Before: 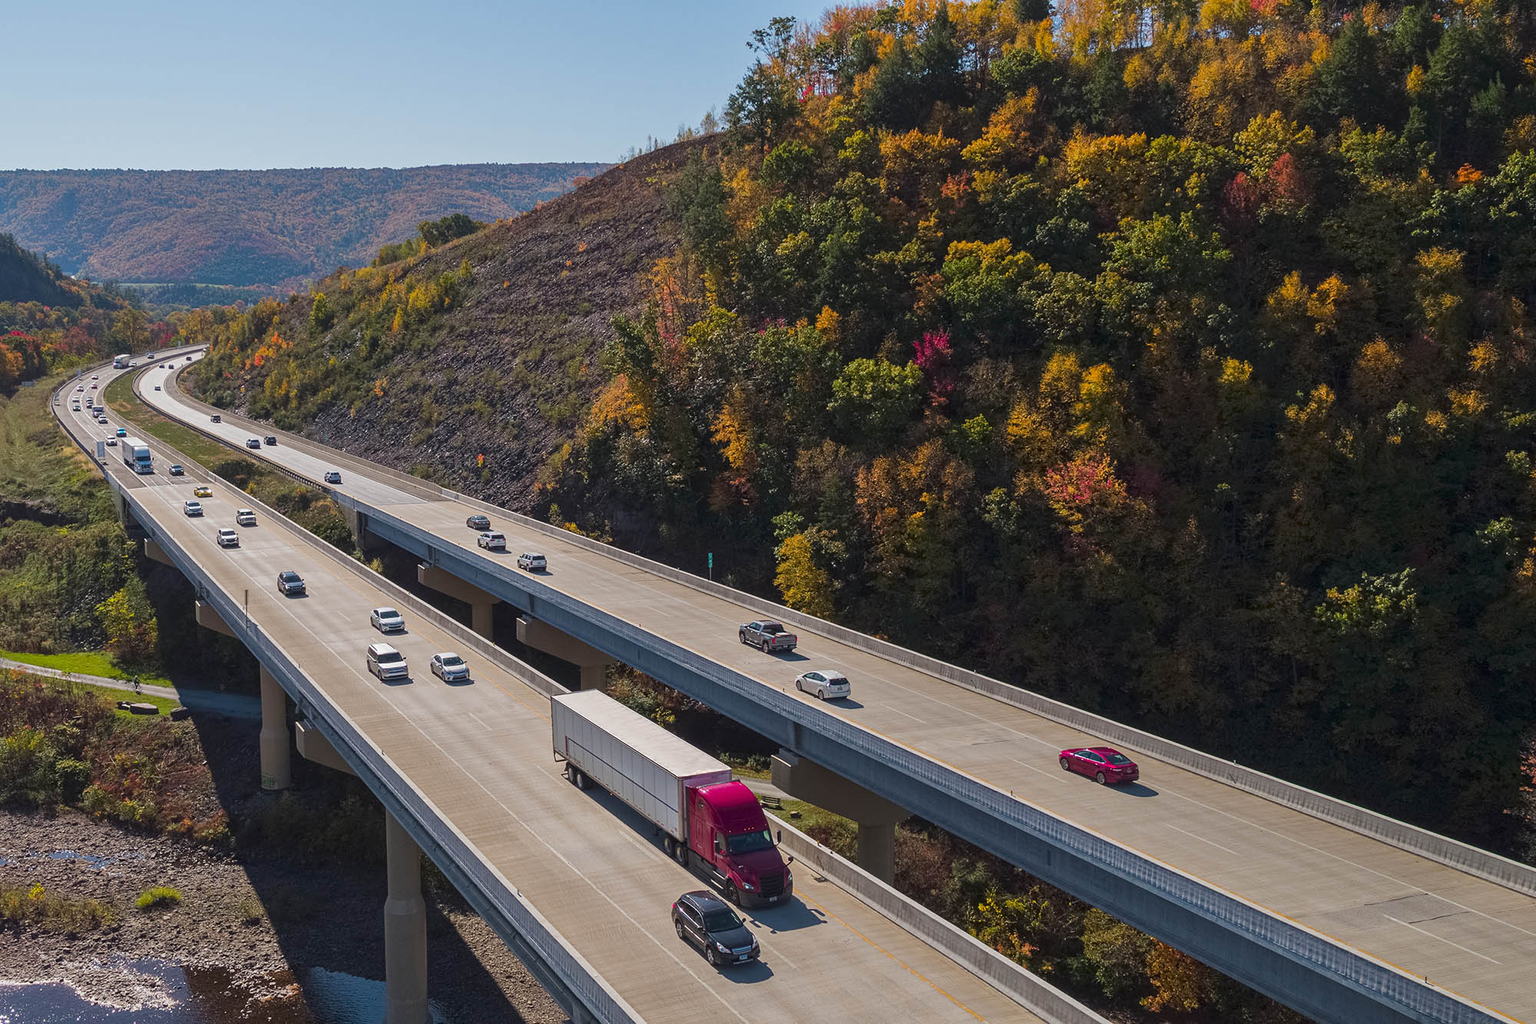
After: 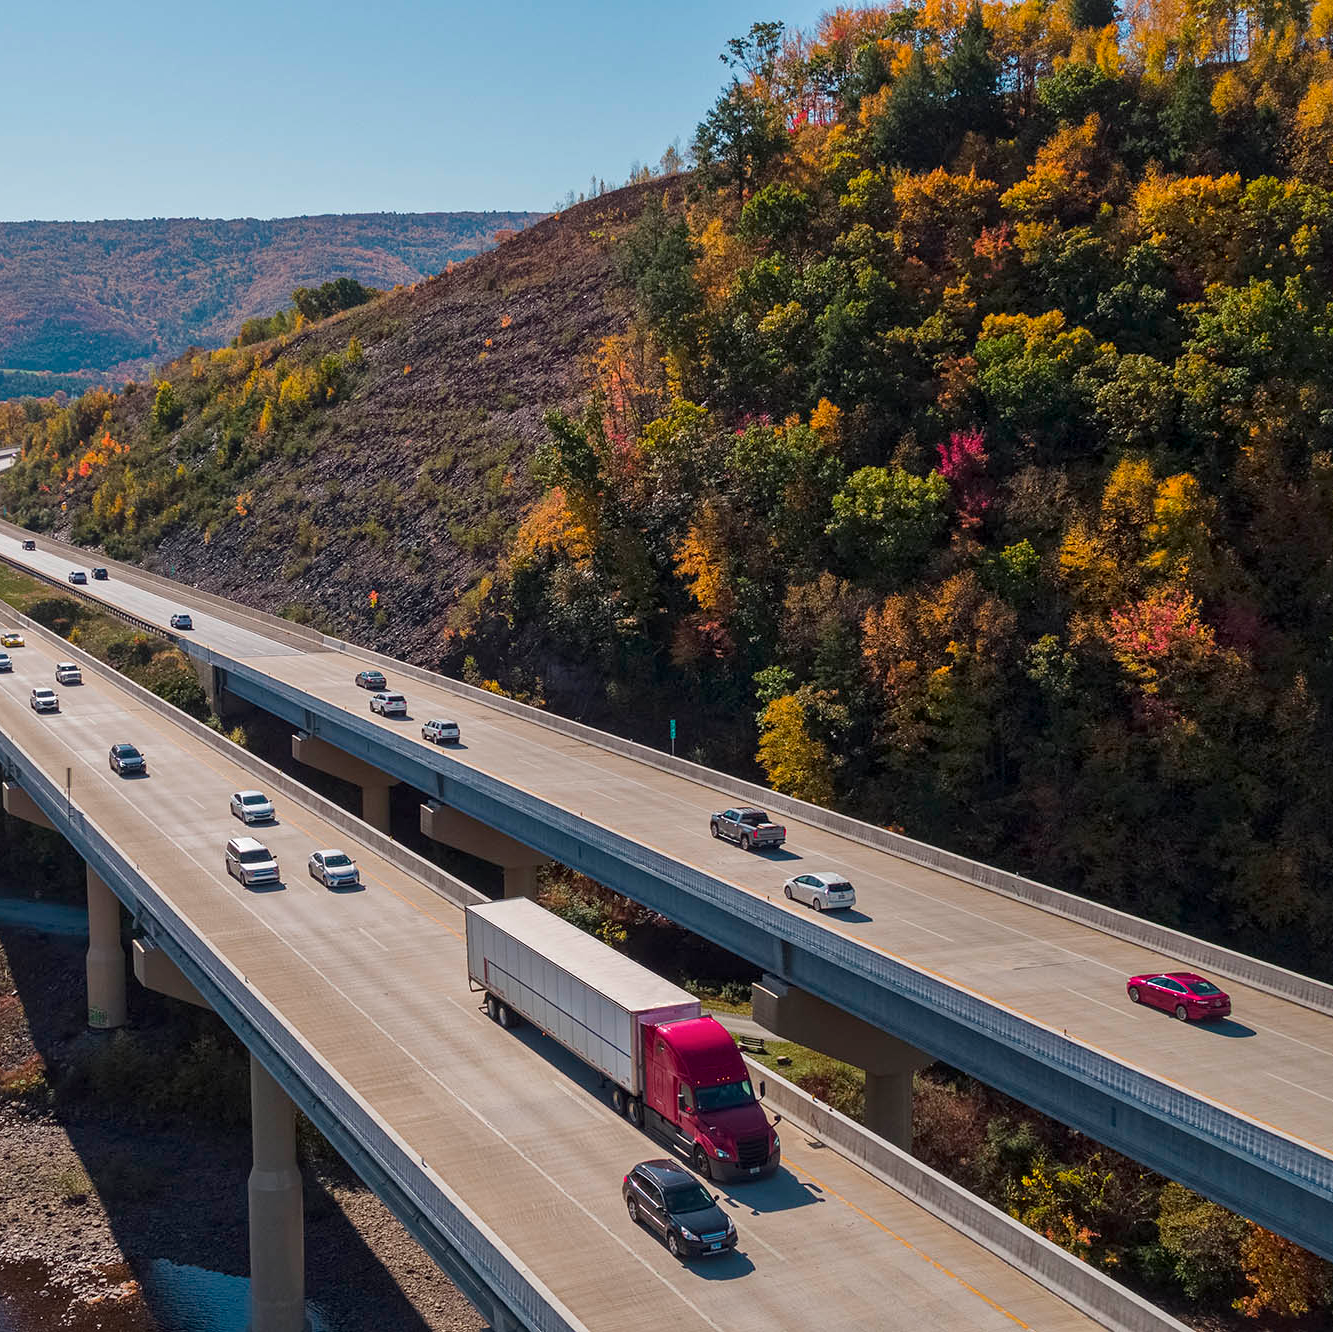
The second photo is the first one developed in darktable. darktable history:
crop and rotate: left 12.648%, right 20.685%
local contrast: mode bilateral grid, contrast 20, coarseness 50, detail 120%, midtone range 0.2
